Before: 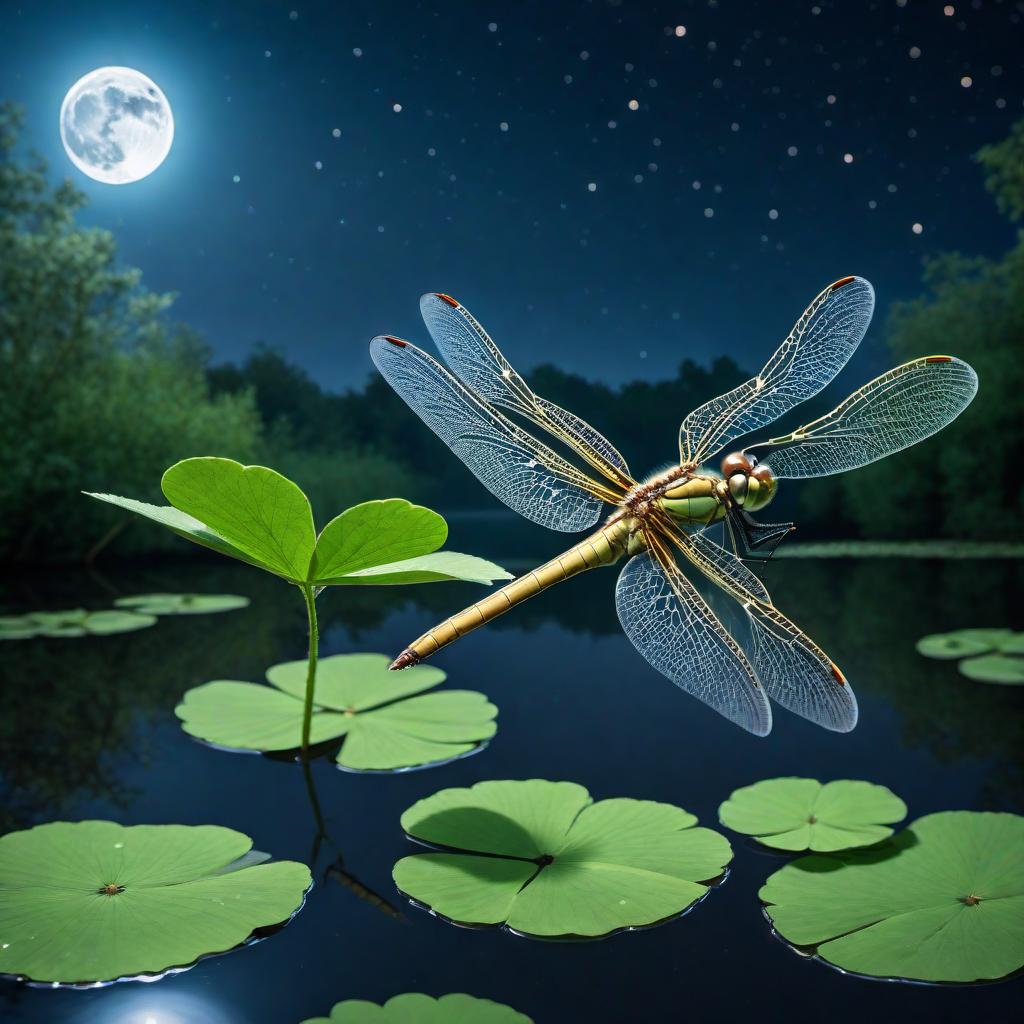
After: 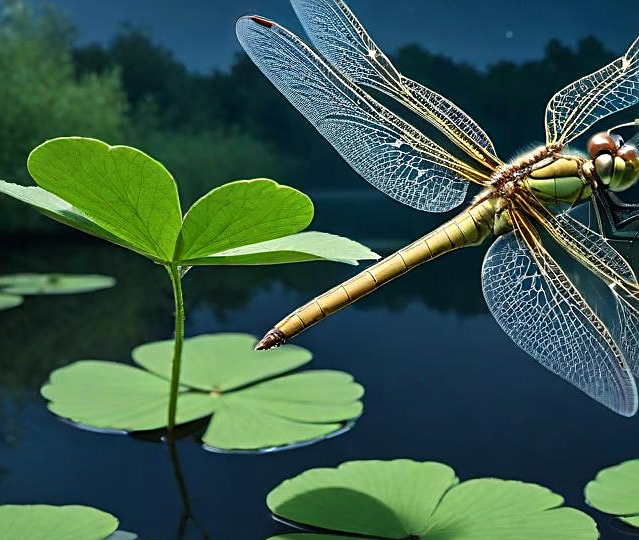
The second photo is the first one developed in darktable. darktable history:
crop: left 13.131%, top 31.329%, right 24.444%, bottom 15.863%
sharpen: on, module defaults
